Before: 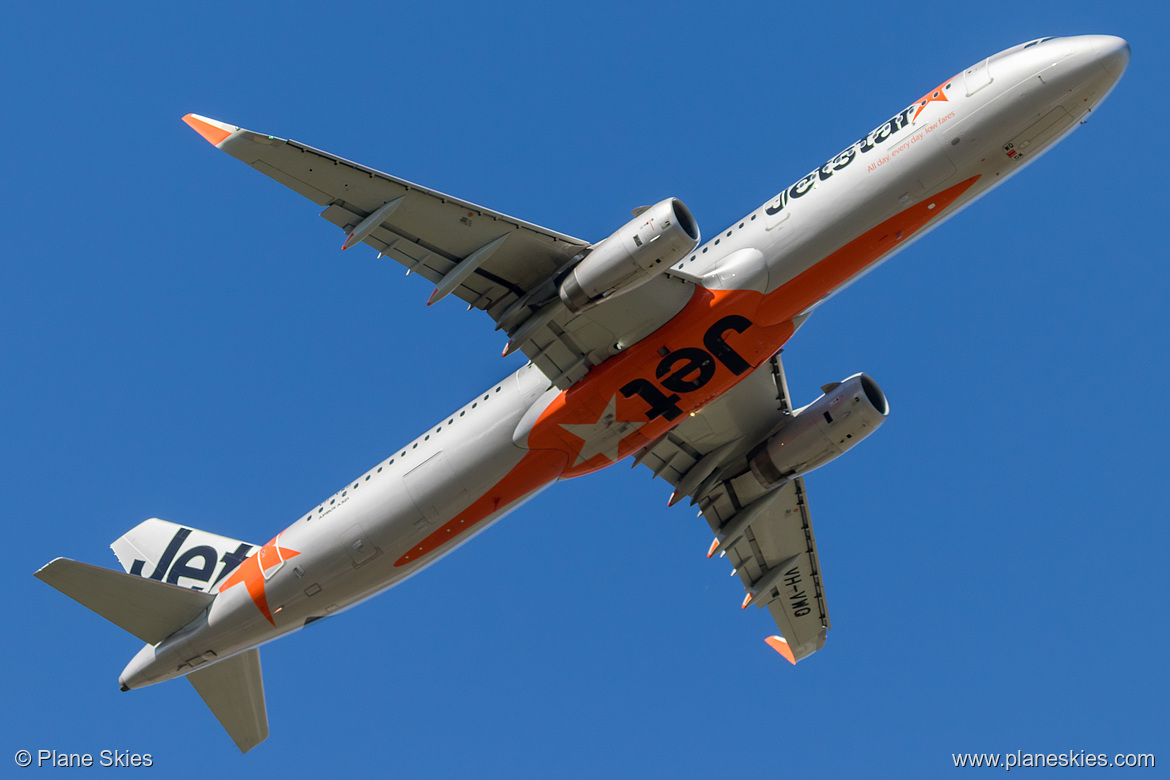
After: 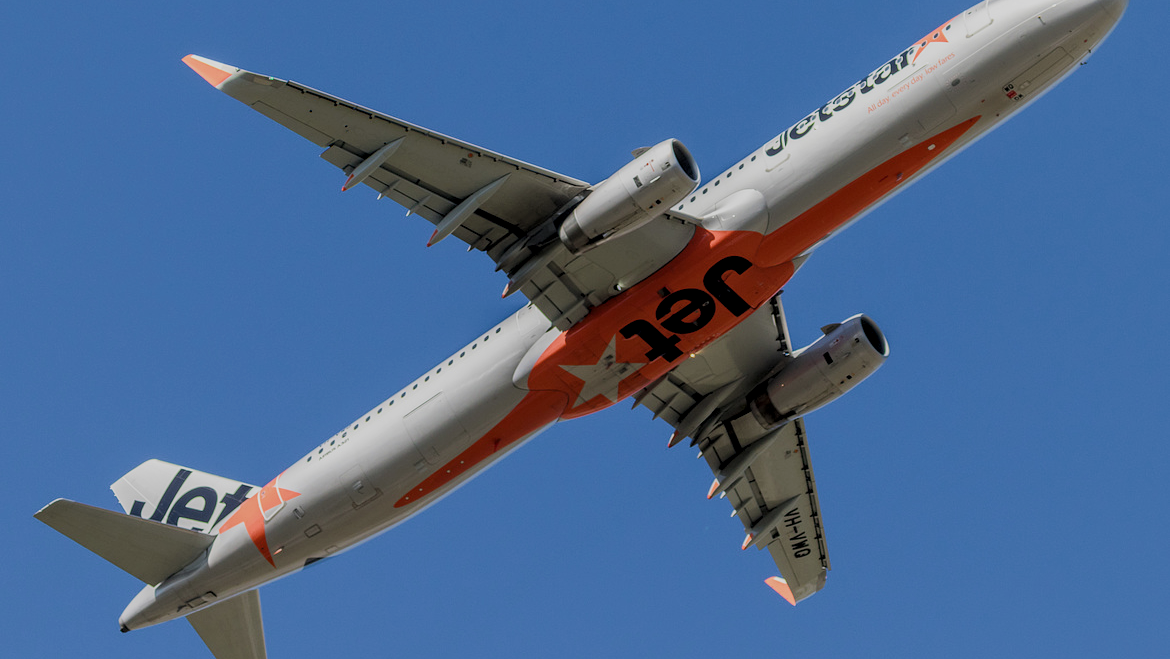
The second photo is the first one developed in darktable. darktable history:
filmic rgb: black relative exposure -8.02 EV, white relative exposure 4.06 EV, hardness 4.17, contrast 0.92, color science v5 (2021), contrast in shadows safe, contrast in highlights safe
color correction: highlights b* -0.026
crop: top 7.567%, bottom 7.839%
exposure: exposure -0.051 EV, compensate highlight preservation false
levels: black 0.057%
local contrast: on, module defaults
